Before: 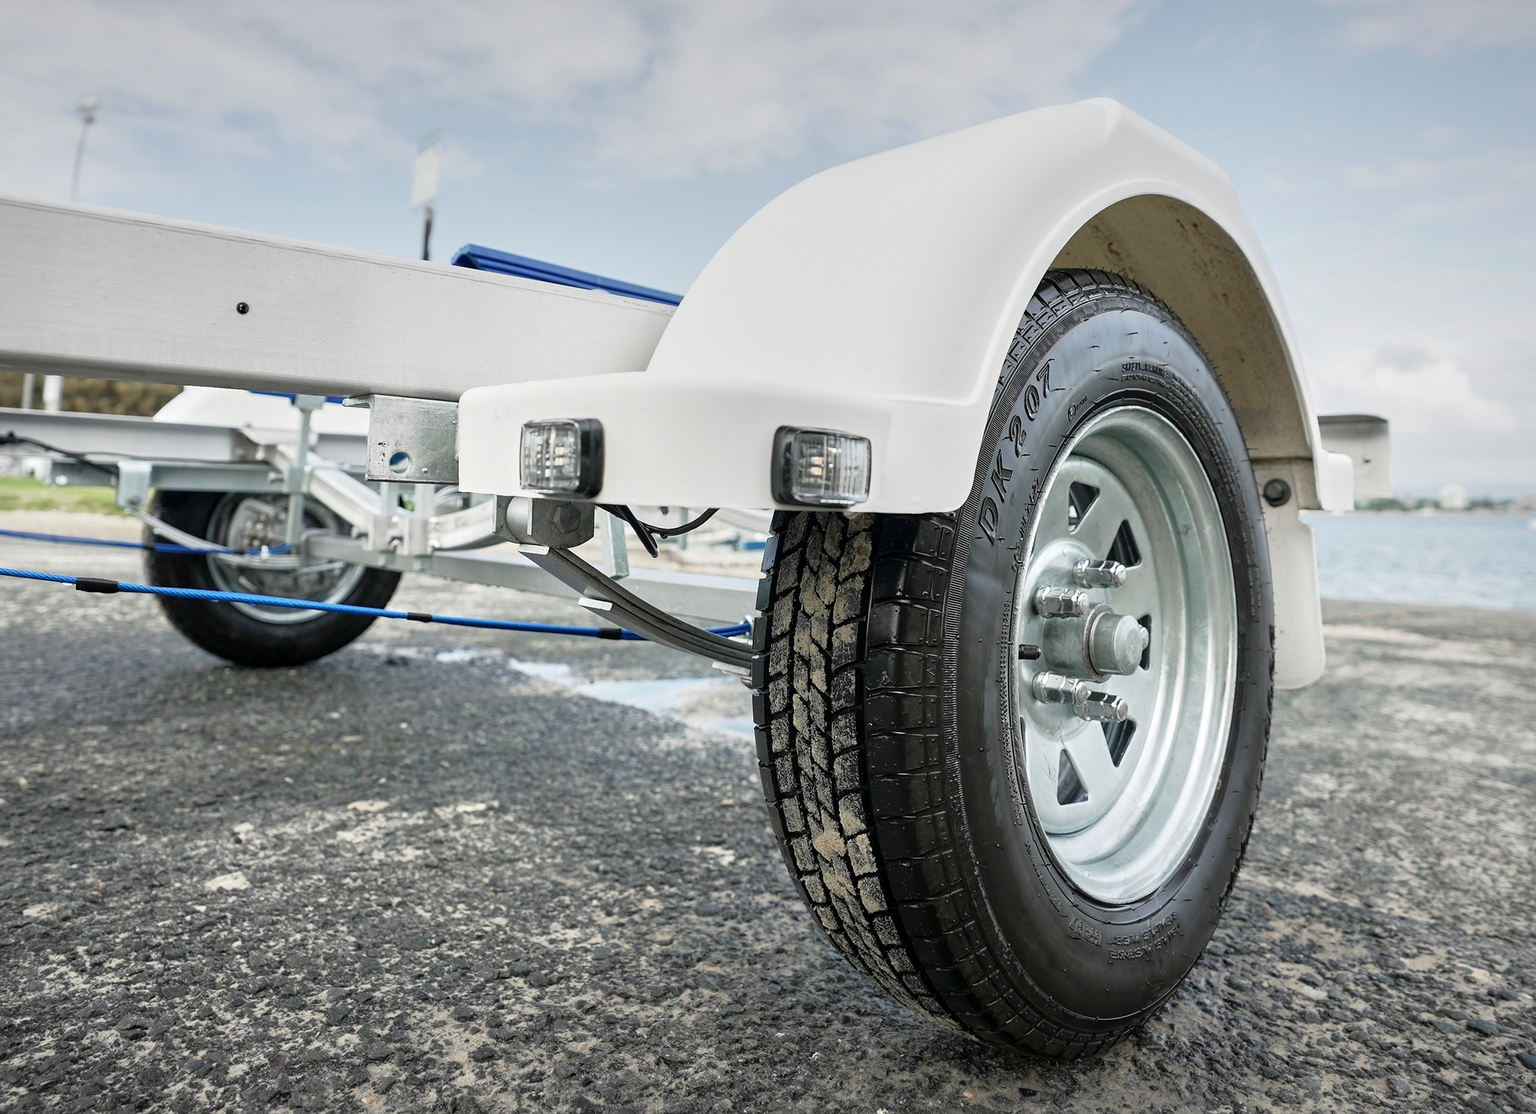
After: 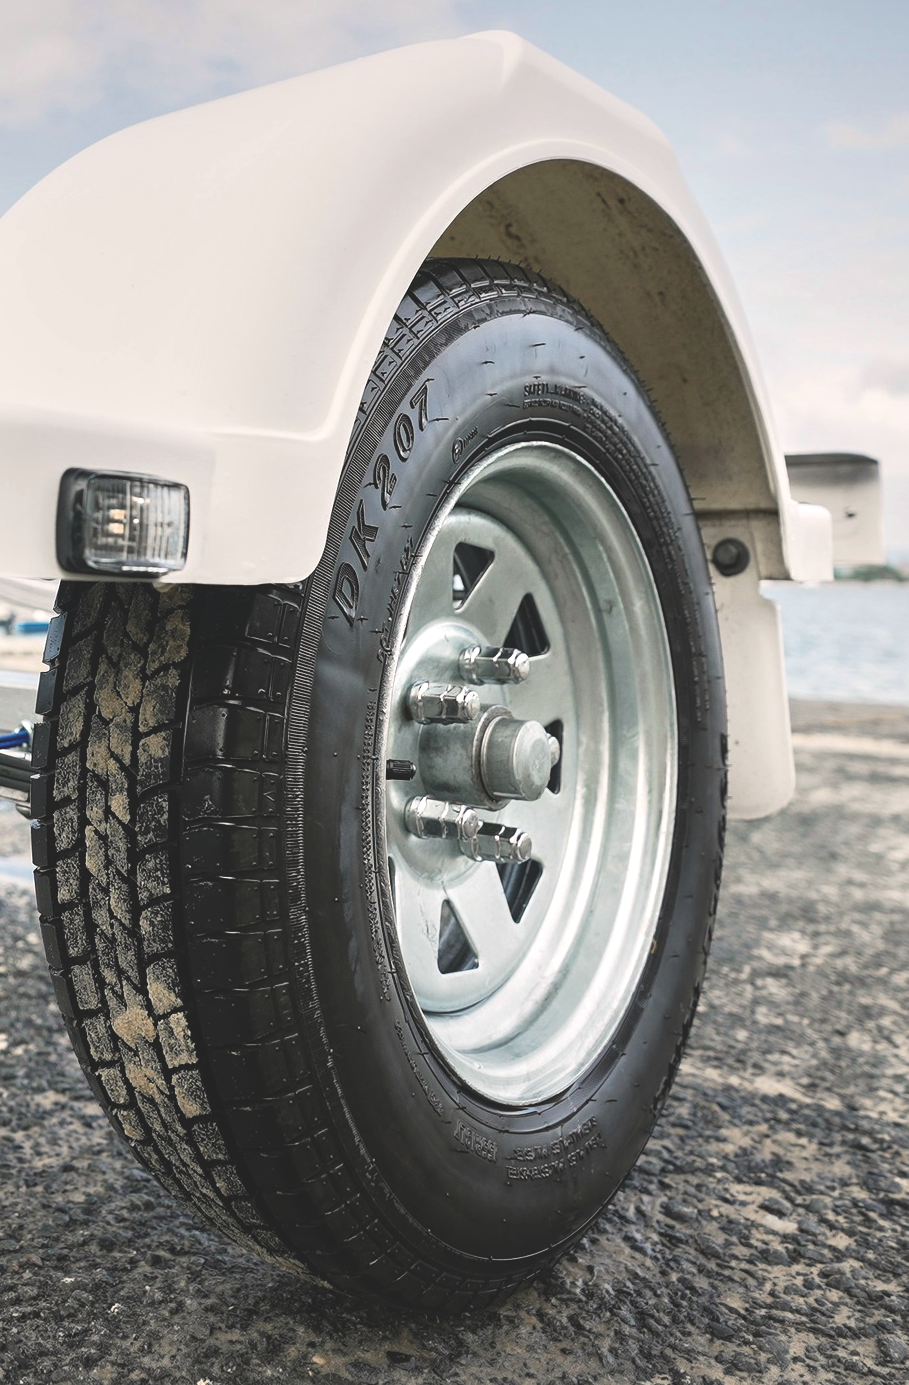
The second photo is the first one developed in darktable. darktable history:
crop: left 47.479%, top 6.777%, right 8.117%
tone equalizer: -8 EV -0.739 EV, -7 EV -0.726 EV, -6 EV -0.571 EV, -5 EV -0.399 EV, -3 EV 0.367 EV, -2 EV 0.6 EV, -1 EV 0.684 EV, +0 EV 0.745 EV, edges refinement/feathering 500, mask exposure compensation -1.57 EV, preserve details no
color balance rgb: highlights gain › chroma 1.105%, highlights gain › hue 53.29°, perceptual saturation grading › global saturation 25.337%
exposure: black level correction -0.037, exposure -0.496 EV, compensate exposure bias true, compensate highlight preservation false
